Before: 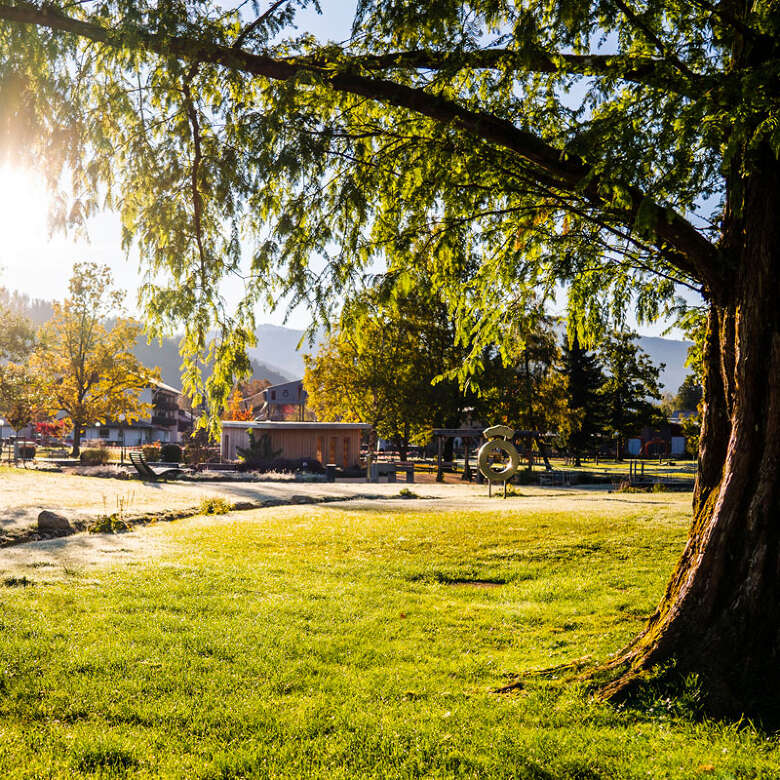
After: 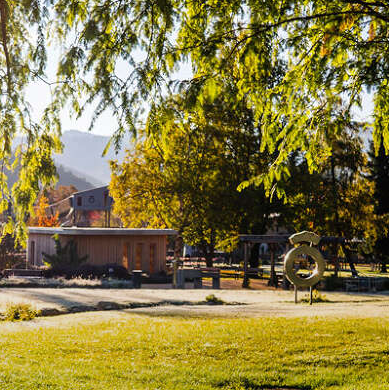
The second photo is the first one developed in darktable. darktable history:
crop: left 25%, top 25%, right 25%, bottom 25%
graduated density: rotation -180°, offset 27.42
